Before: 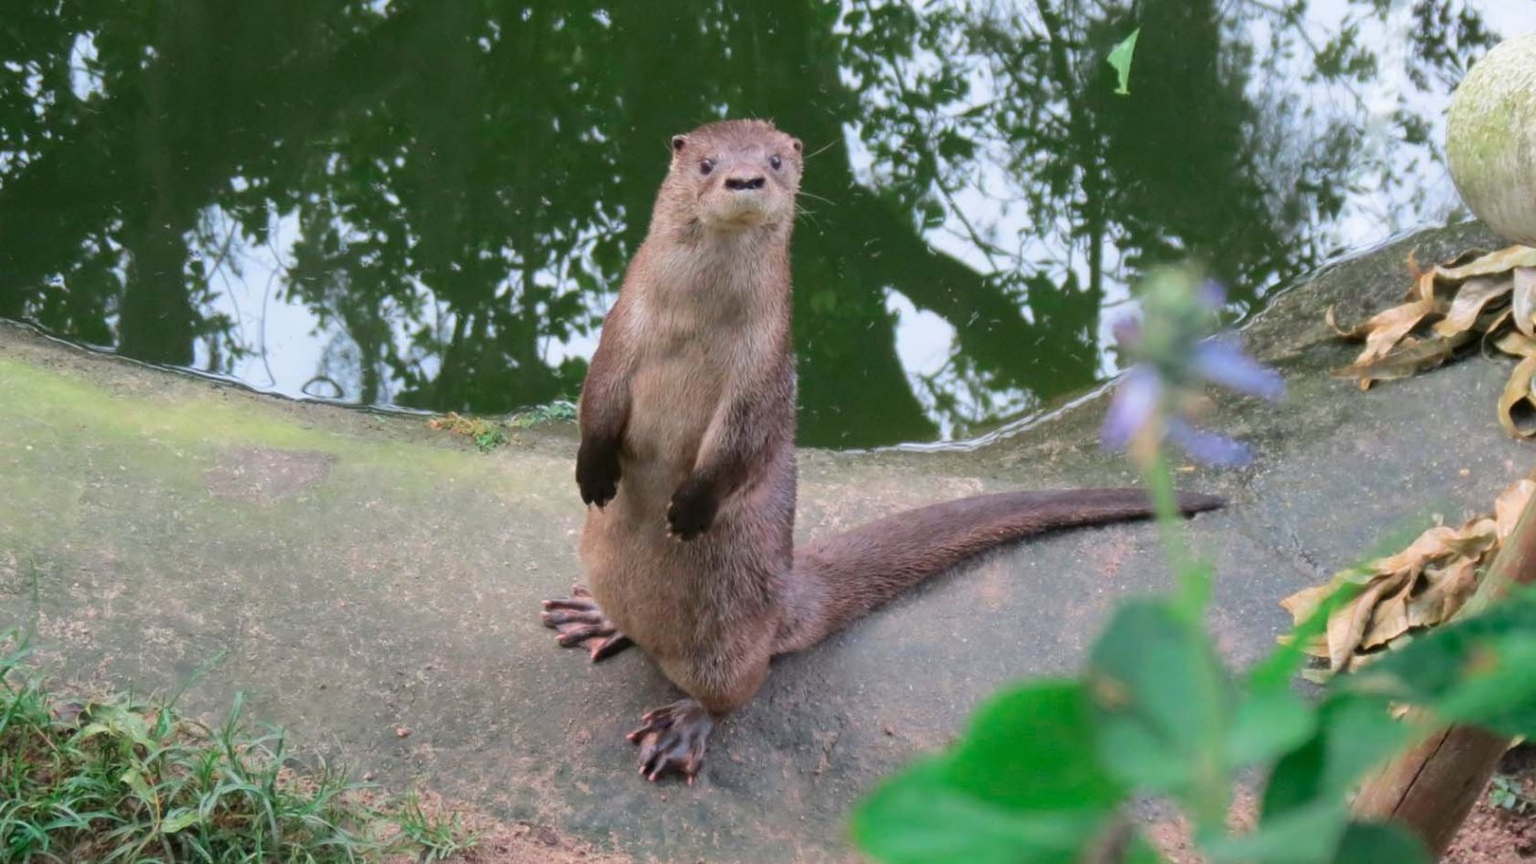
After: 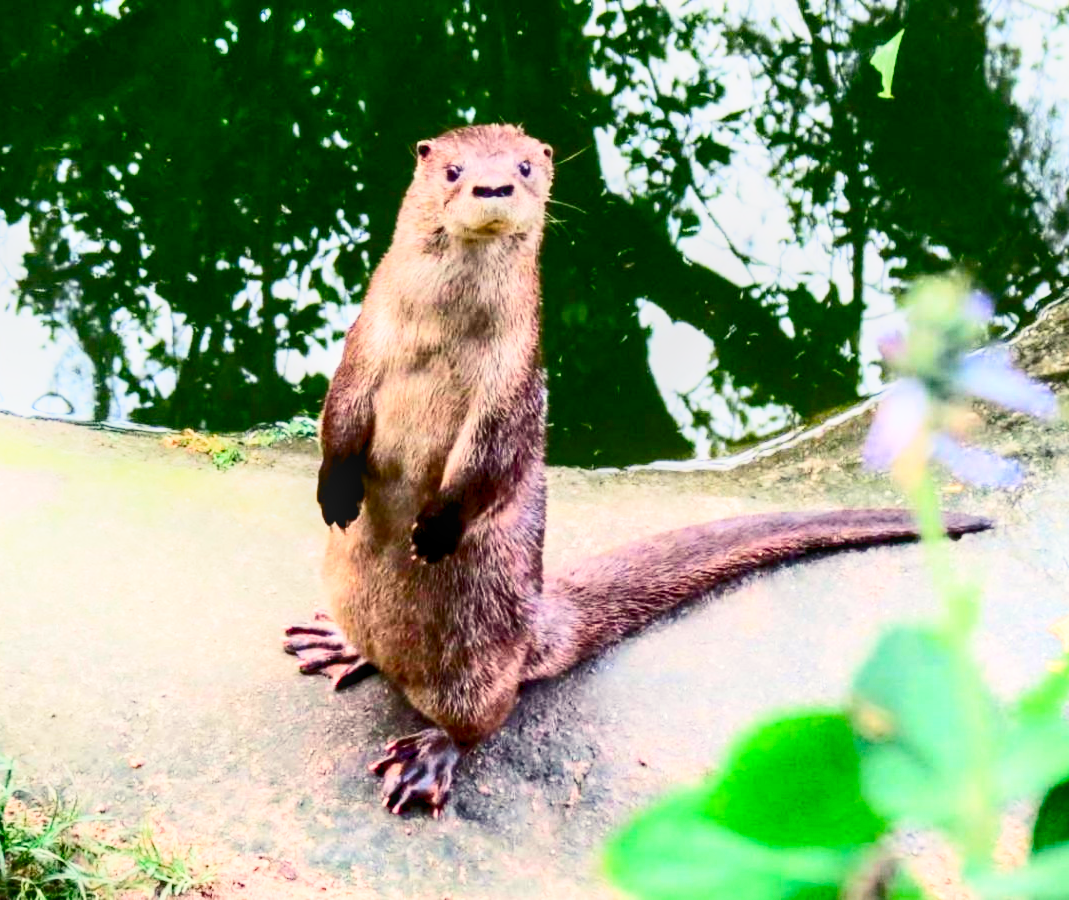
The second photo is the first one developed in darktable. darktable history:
crop and rotate: left 17.732%, right 15.423%
exposure: exposure -0.05 EV
contrast brightness saturation: contrast 0.4, brightness 0.05, saturation 0.25
shadows and highlights: highlights 70.7, soften with gaussian
tone equalizer: -8 EV -0.417 EV, -7 EV -0.389 EV, -6 EV -0.333 EV, -5 EV -0.222 EV, -3 EV 0.222 EV, -2 EV 0.333 EV, -1 EV 0.389 EV, +0 EV 0.417 EV, edges refinement/feathering 500, mask exposure compensation -1.57 EV, preserve details no
base curve: curves: ch0 [(0, 0) (0.088, 0.125) (0.176, 0.251) (0.354, 0.501) (0.613, 0.749) (1, 0.877)], preserve colors none
color balance rgb: shadows lift › chroma 3%, shadows lift › hue 280.8°, power › hue 330°, highlights gain › chroma 3%, highlights gain › hue 75.6°, global offset › luminance -1%, perceptual saturation grading › global saturation 20%, perceptual saturation grading › highlights -25%, perceptual saturation grading › shadows 50%, global vibrance 20%
local contrast: on, module defaults
